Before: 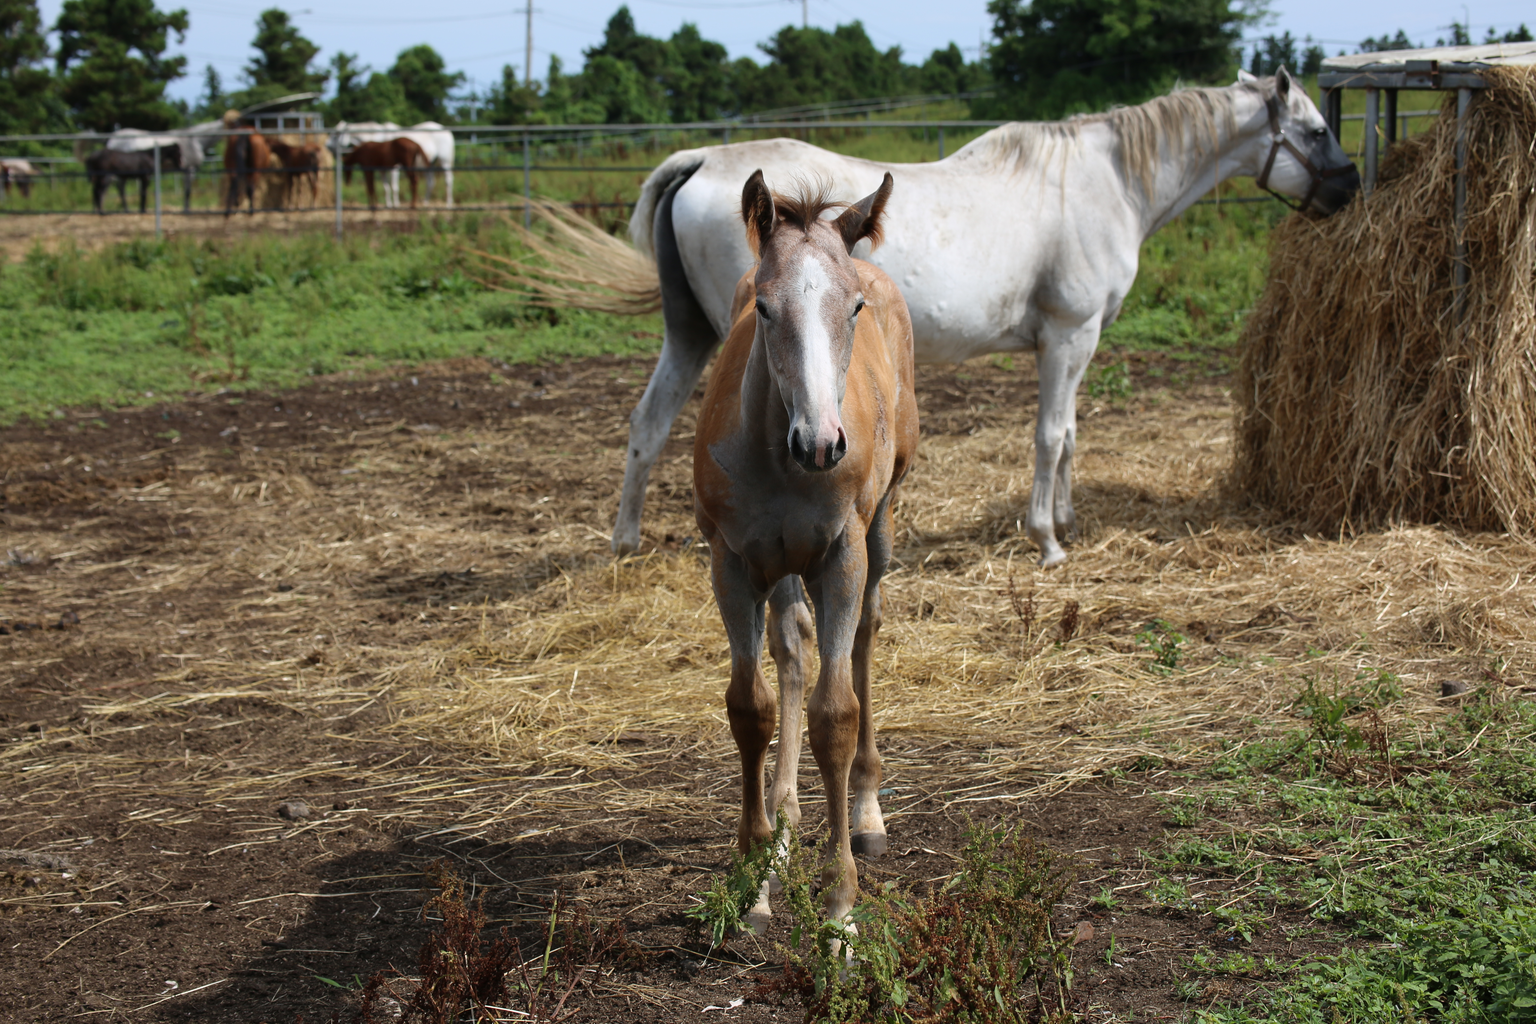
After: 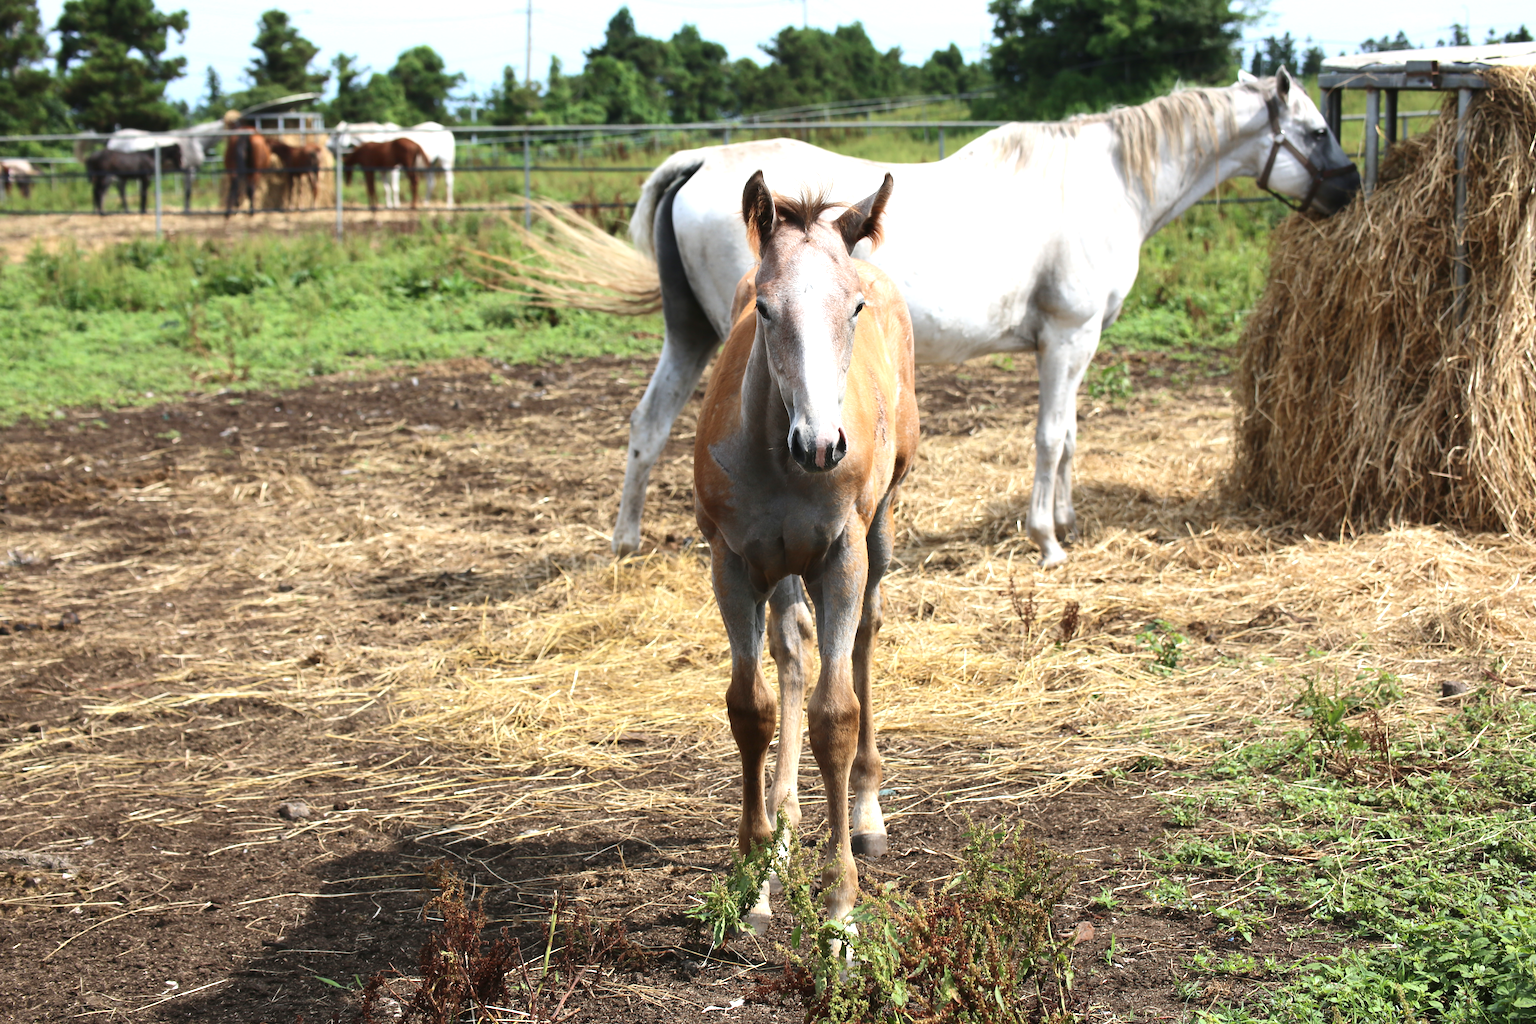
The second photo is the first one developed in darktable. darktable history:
contrast brightness saturation: contrast 0.15, brightness 0.044
exposure: black level correction 0, exposure 1 EV, compensate highlight preservation false
